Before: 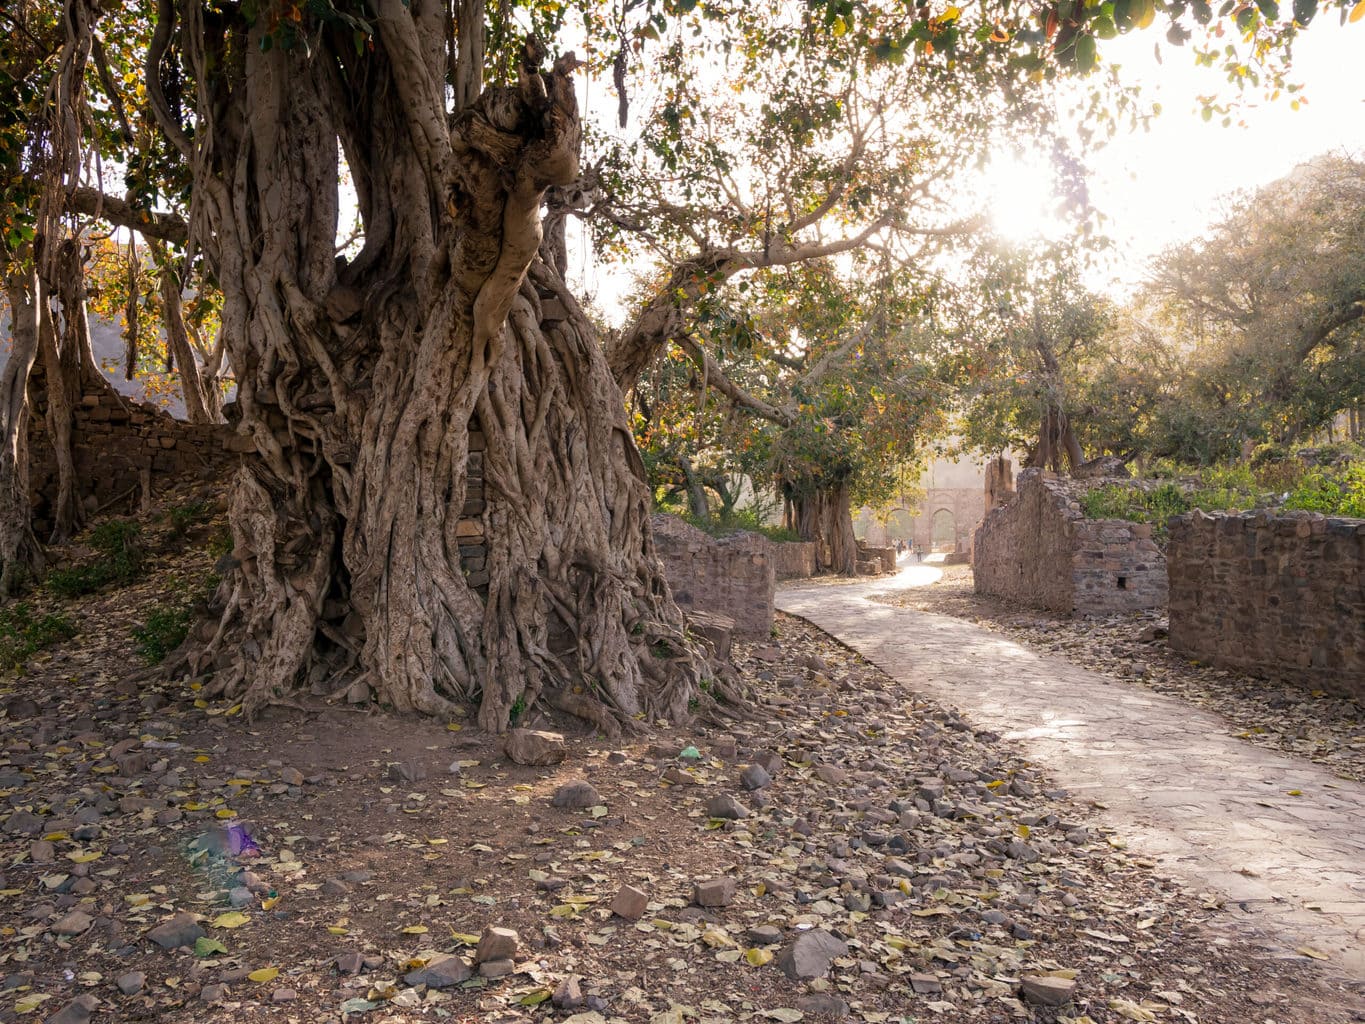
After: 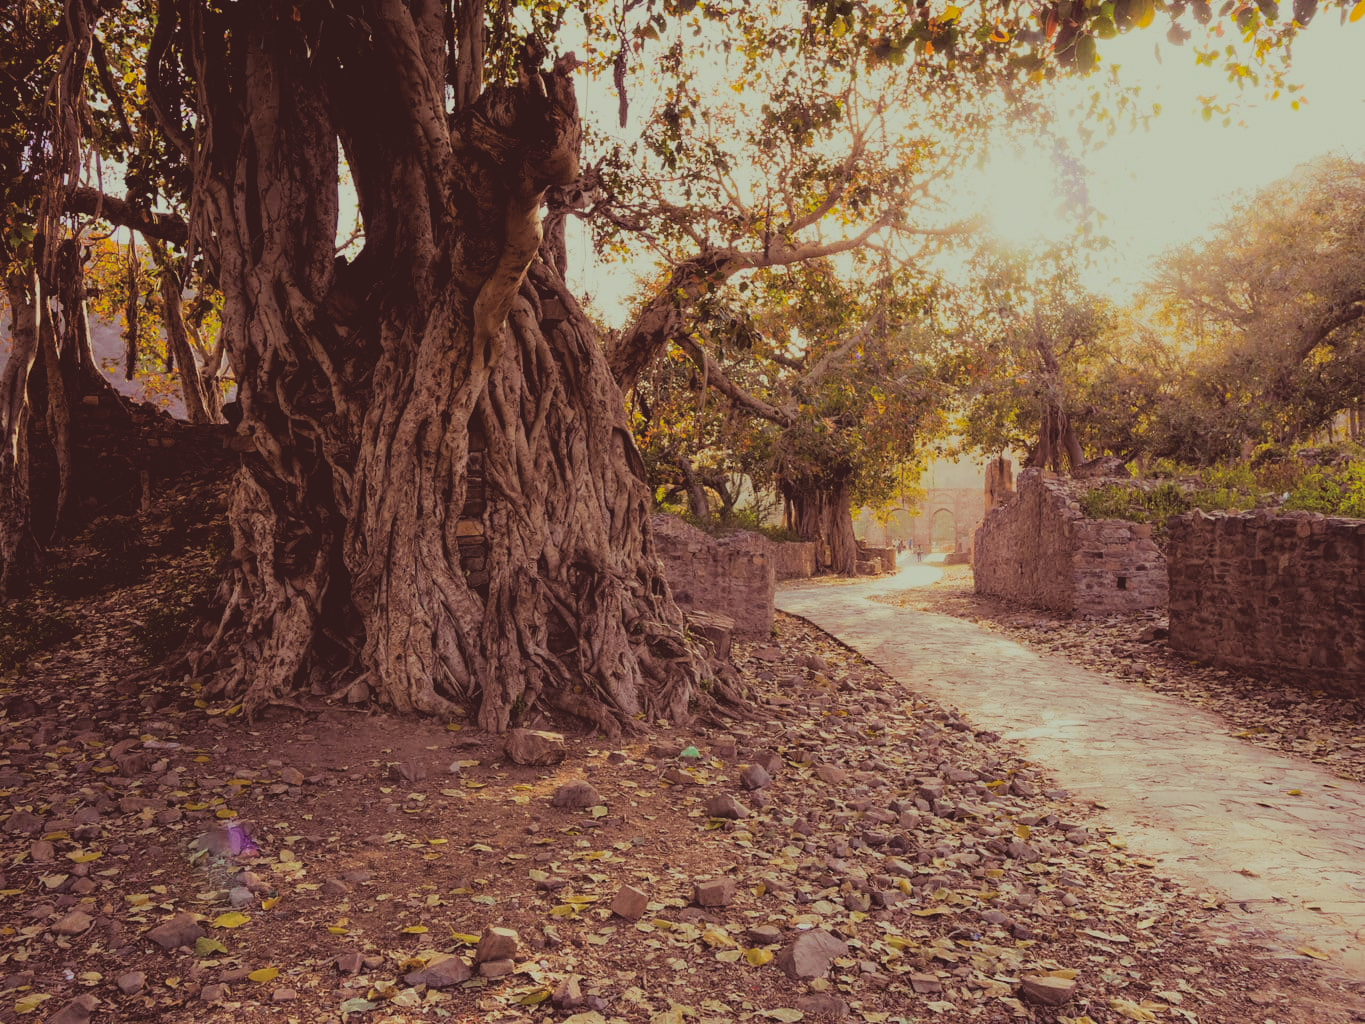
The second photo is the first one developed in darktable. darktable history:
color correction: highlights a* -5.94, highlights b* 11.19
filmic rgb: black relative exposure -5 EV, hardness 2.88, contrast 1.3, highlights saturation mix -30%
exposure: compensate highlight preservation false
contrast brightness saturation: contrast -0.28
color balance rgb: linear chroma grading › global chroma 15%, perceptual saturation grading › global saturation 30%
tone equalizer: on, module defaults
split-toning: on, module defaults
